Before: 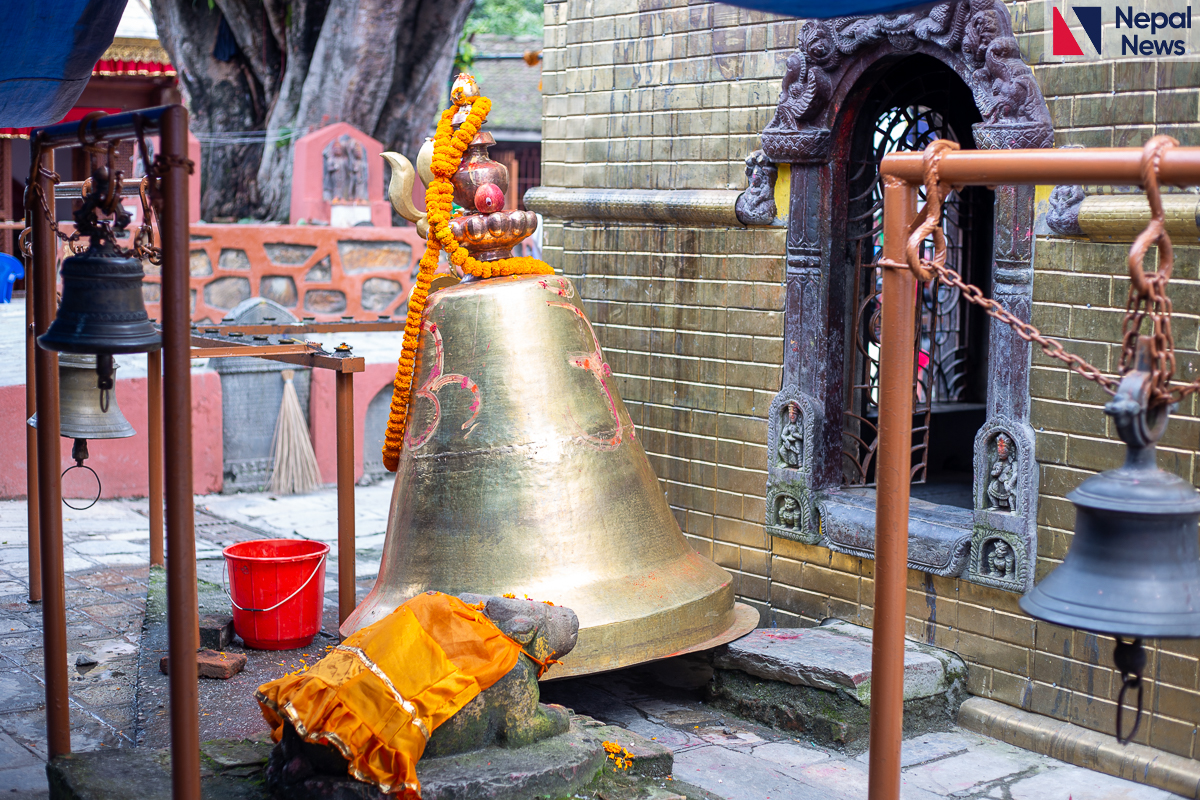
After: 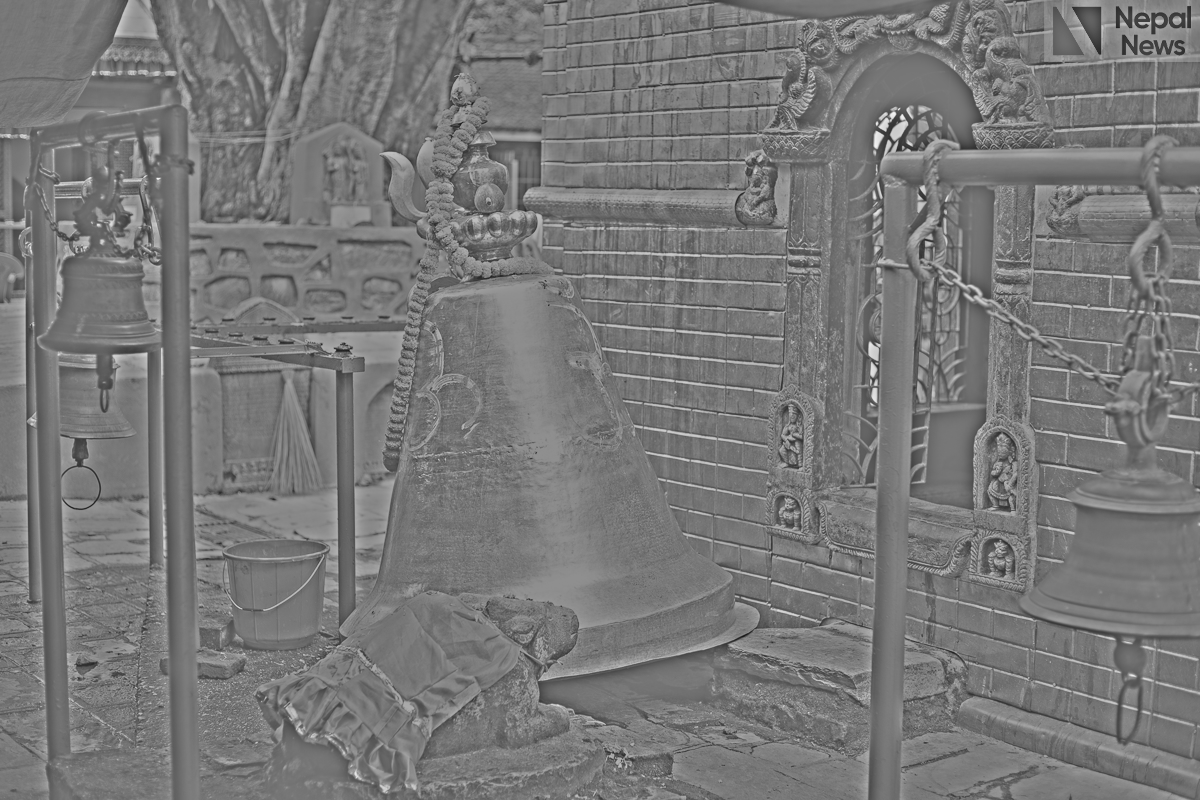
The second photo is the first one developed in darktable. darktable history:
exposure: exposure 0.574 EV, compensate highlight preservation false
highpass: sharpness 25.84%, contrast boost 14.94%
